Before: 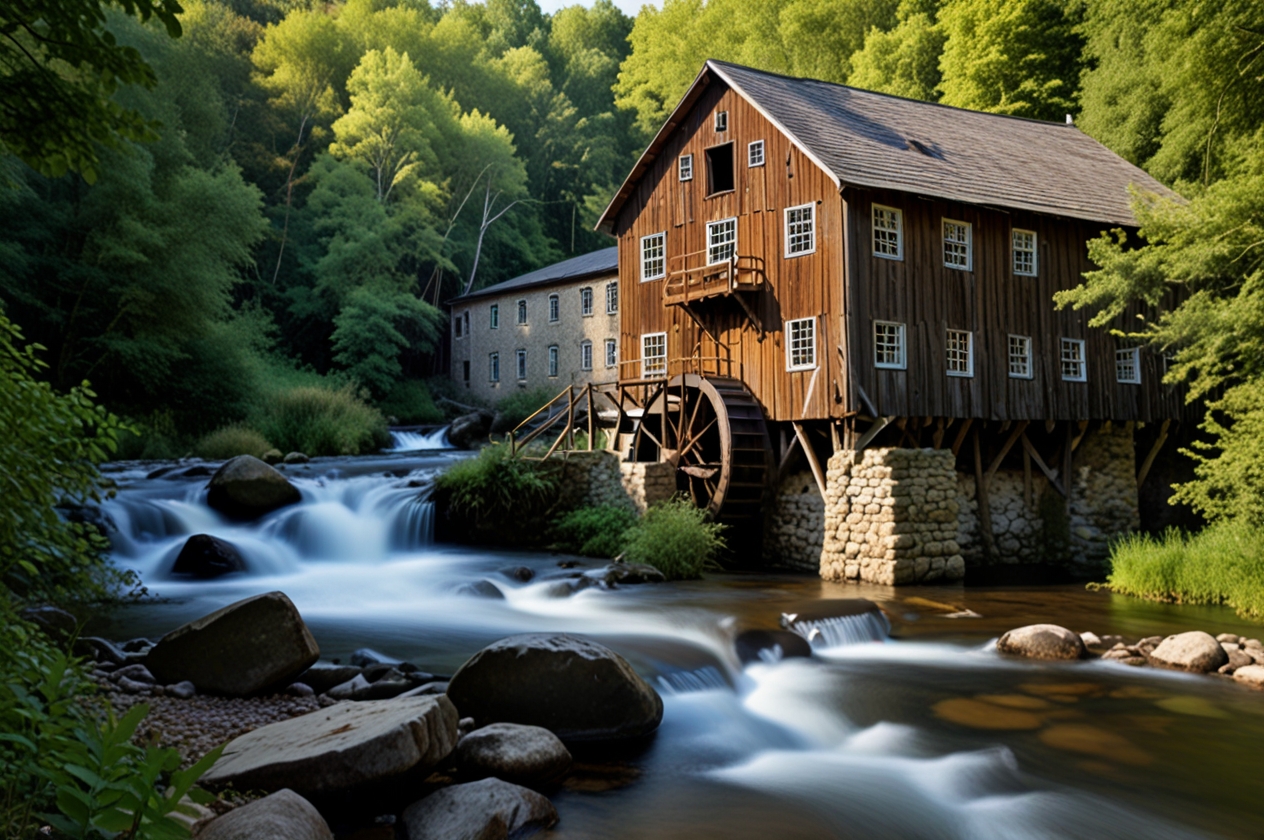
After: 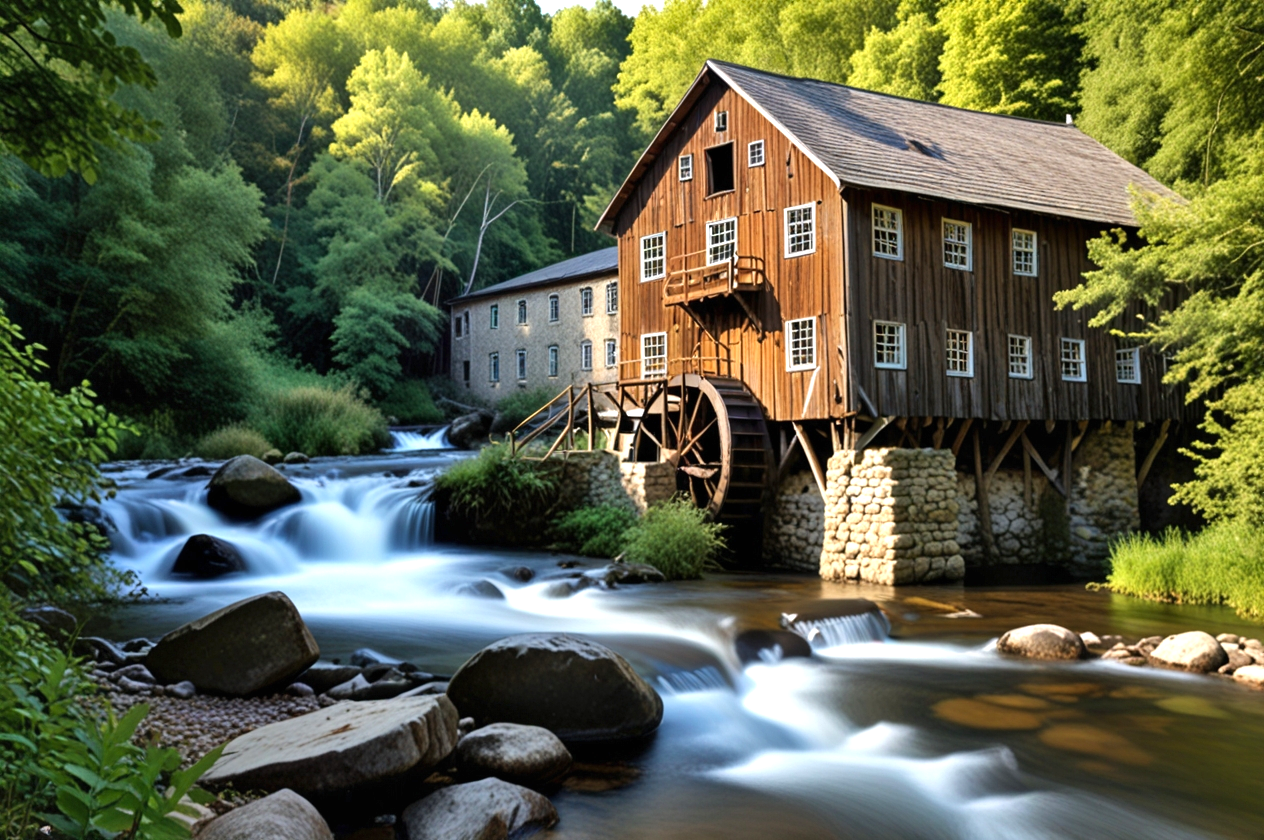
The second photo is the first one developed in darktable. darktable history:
exposure: black level correction 0, exposure 0.7 EV, compensate exposure bias true, compensate highlight preservation false
shadows and highlights: shadows color adjustment 97.66%, soften with gaussian
